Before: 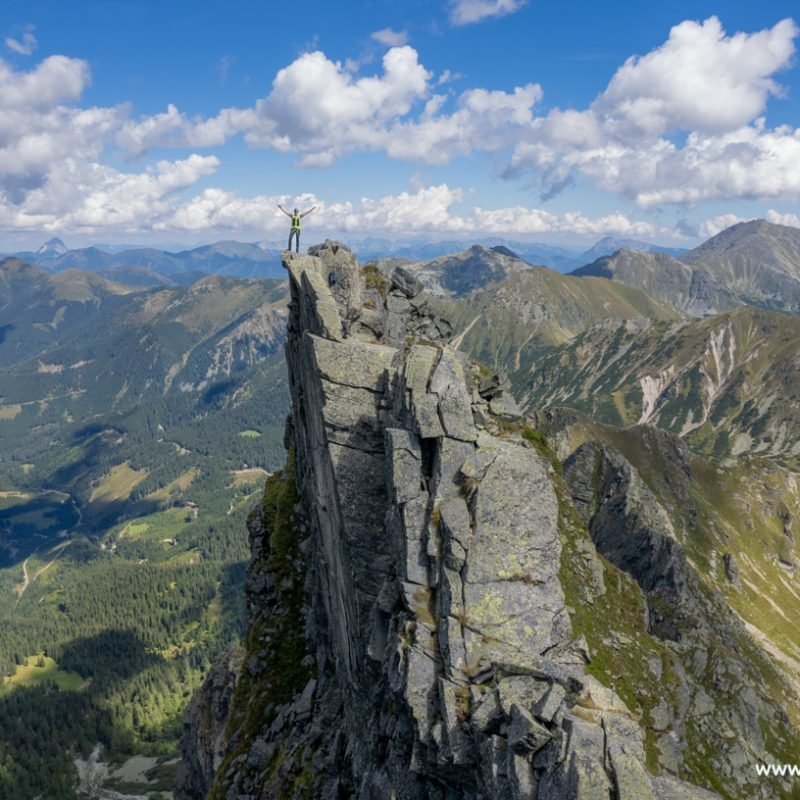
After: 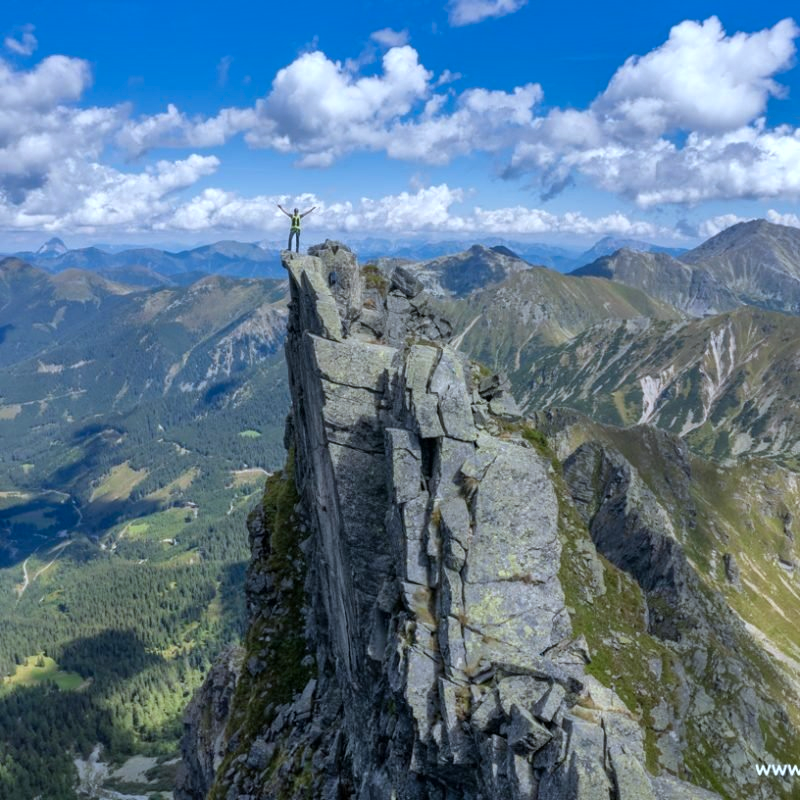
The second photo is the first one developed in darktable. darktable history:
shadows and highlights: white point adjustment -3.64, highlights -63.34, highlights color adjustment 42%, soften with gaussian
color calibration: x 0.372, y 0.386, temperature 4283.97 K
exposure: exposure 0.3 EV, compensate highlight preservation false
